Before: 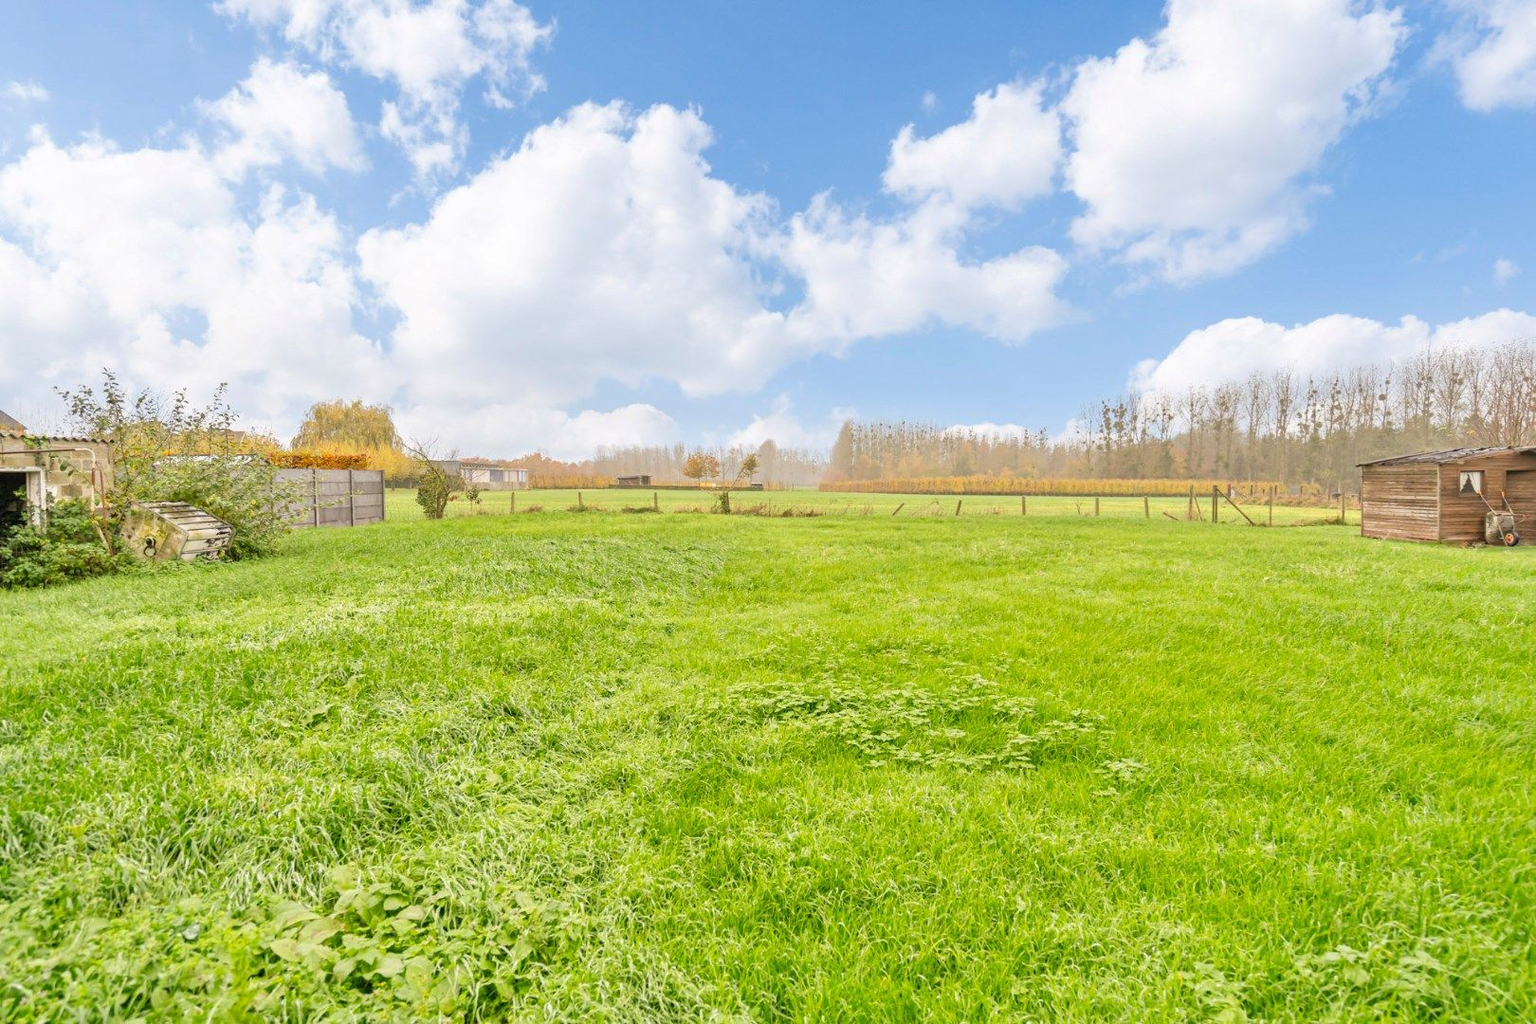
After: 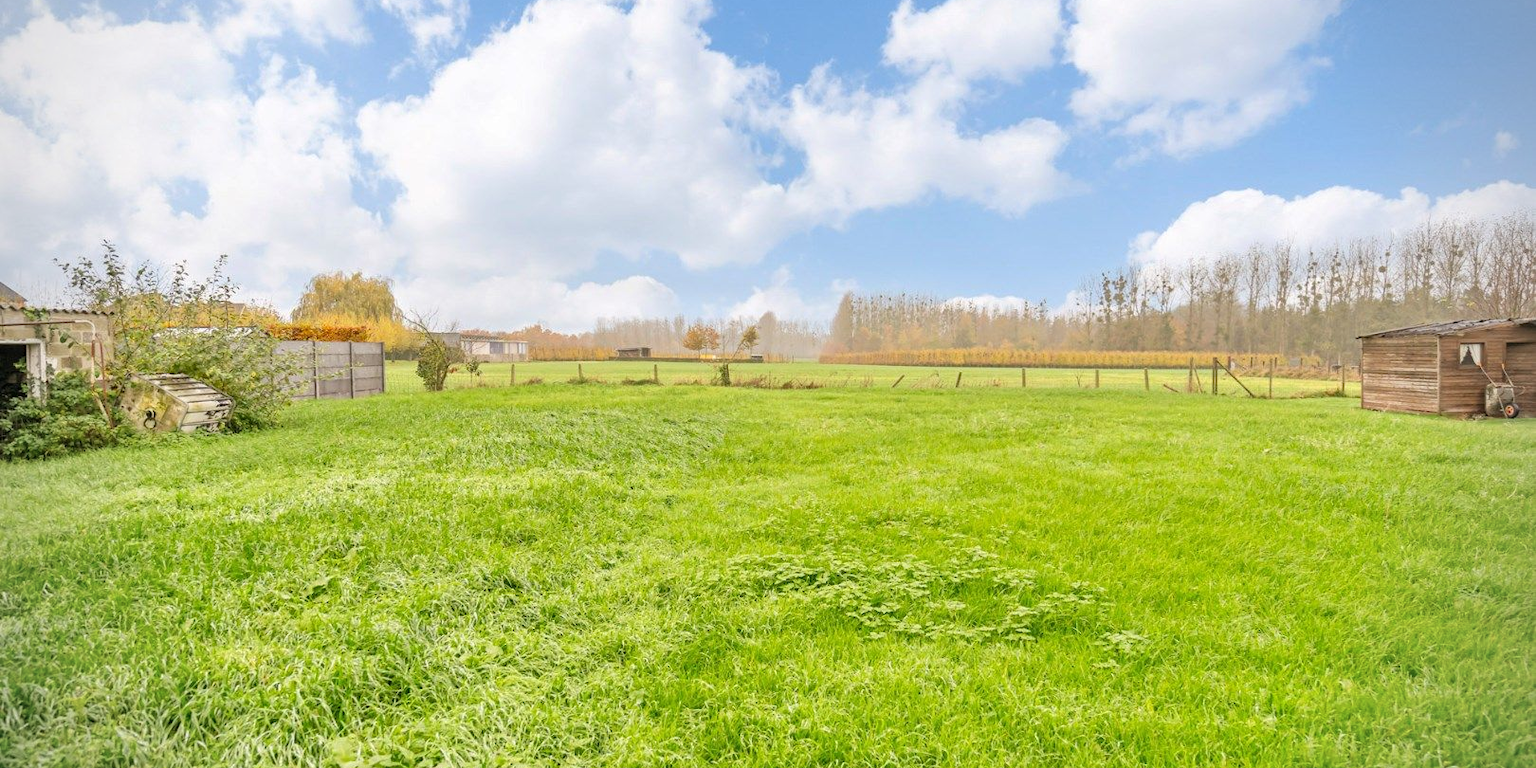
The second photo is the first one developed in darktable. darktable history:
vignetting: fall-off radius 60.92%
crop and rotate: top 12.5%, bottom 12.5%
